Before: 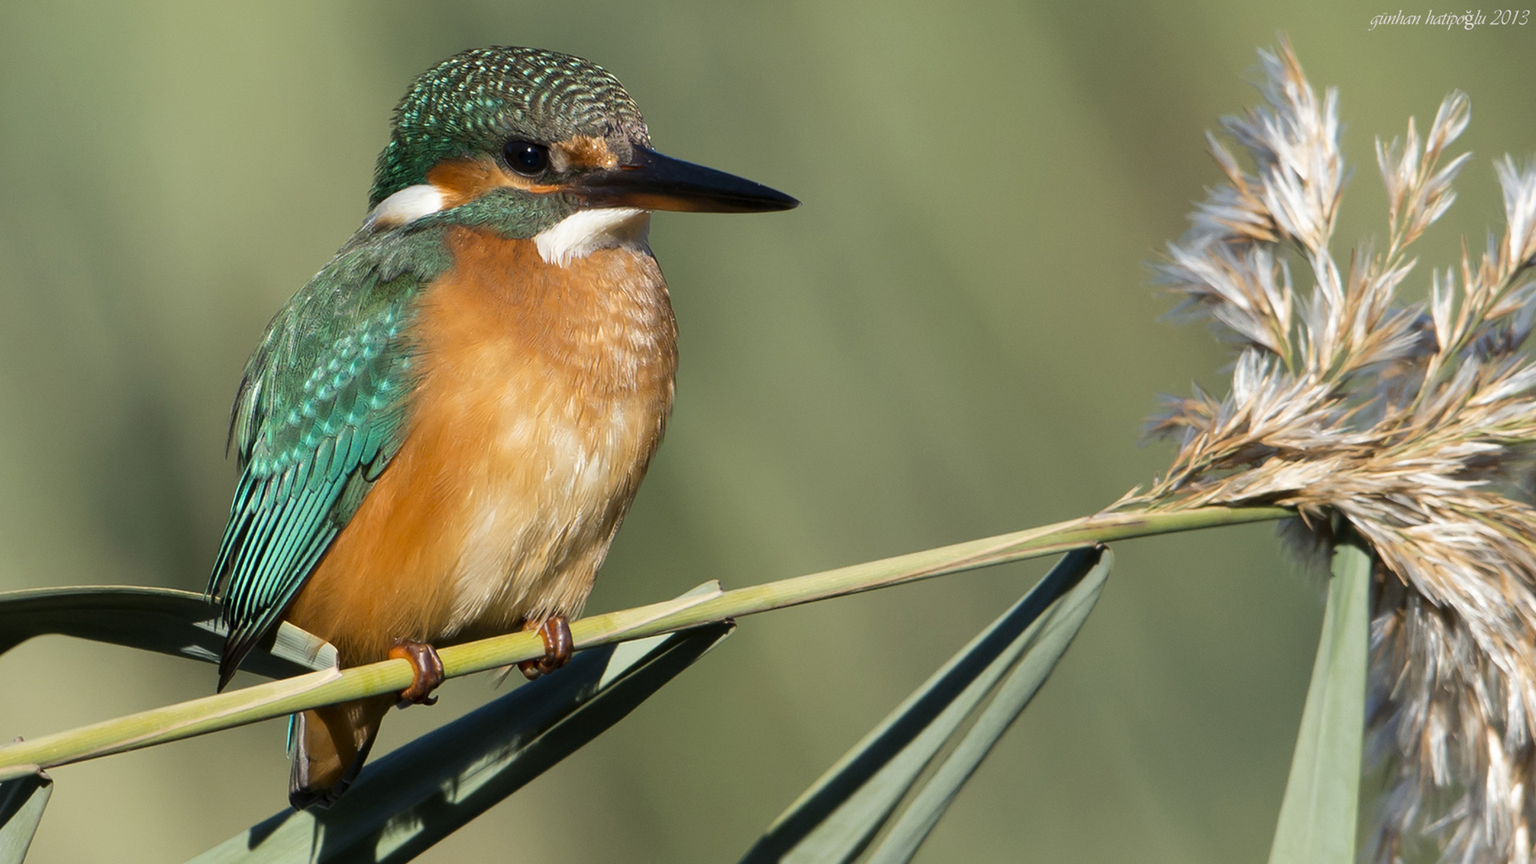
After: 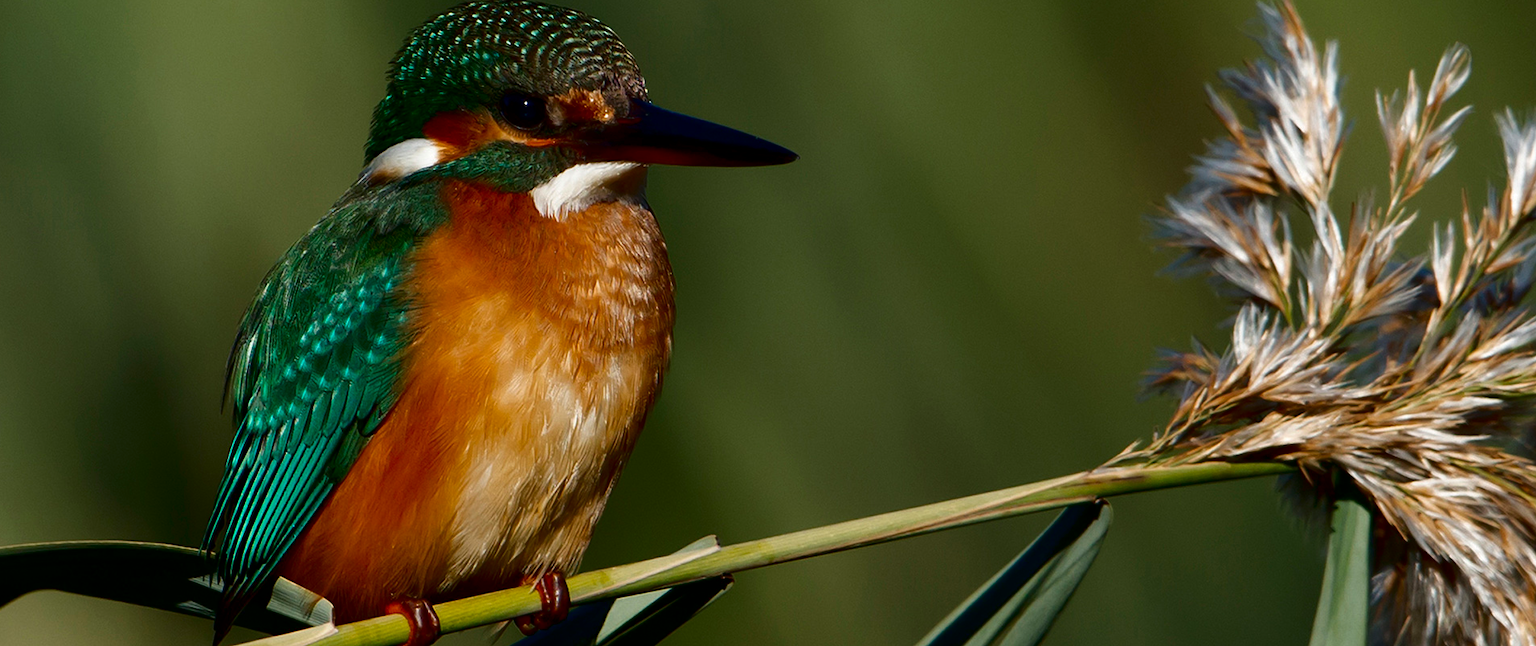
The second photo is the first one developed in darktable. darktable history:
crop: left 0.389%, top 5.527%, bottom 19.906%
contrast brightness saturation: contrast 0.085, brightness -0.581, saturation 0.169
tone equalizer: edges refinement/feathering 500, mask exposure compensation -1.57 EV, preserve details no
